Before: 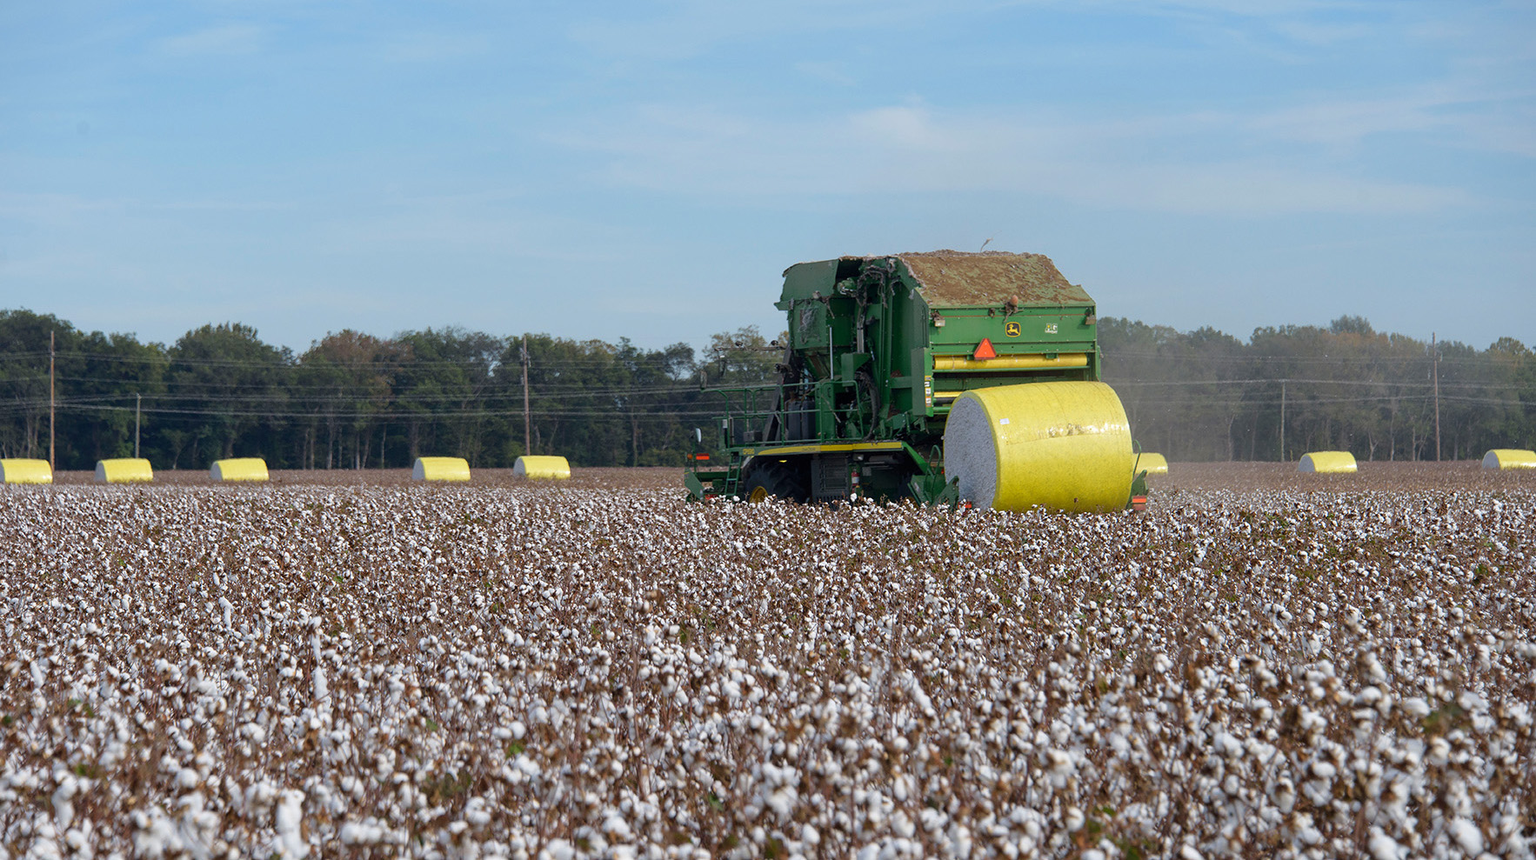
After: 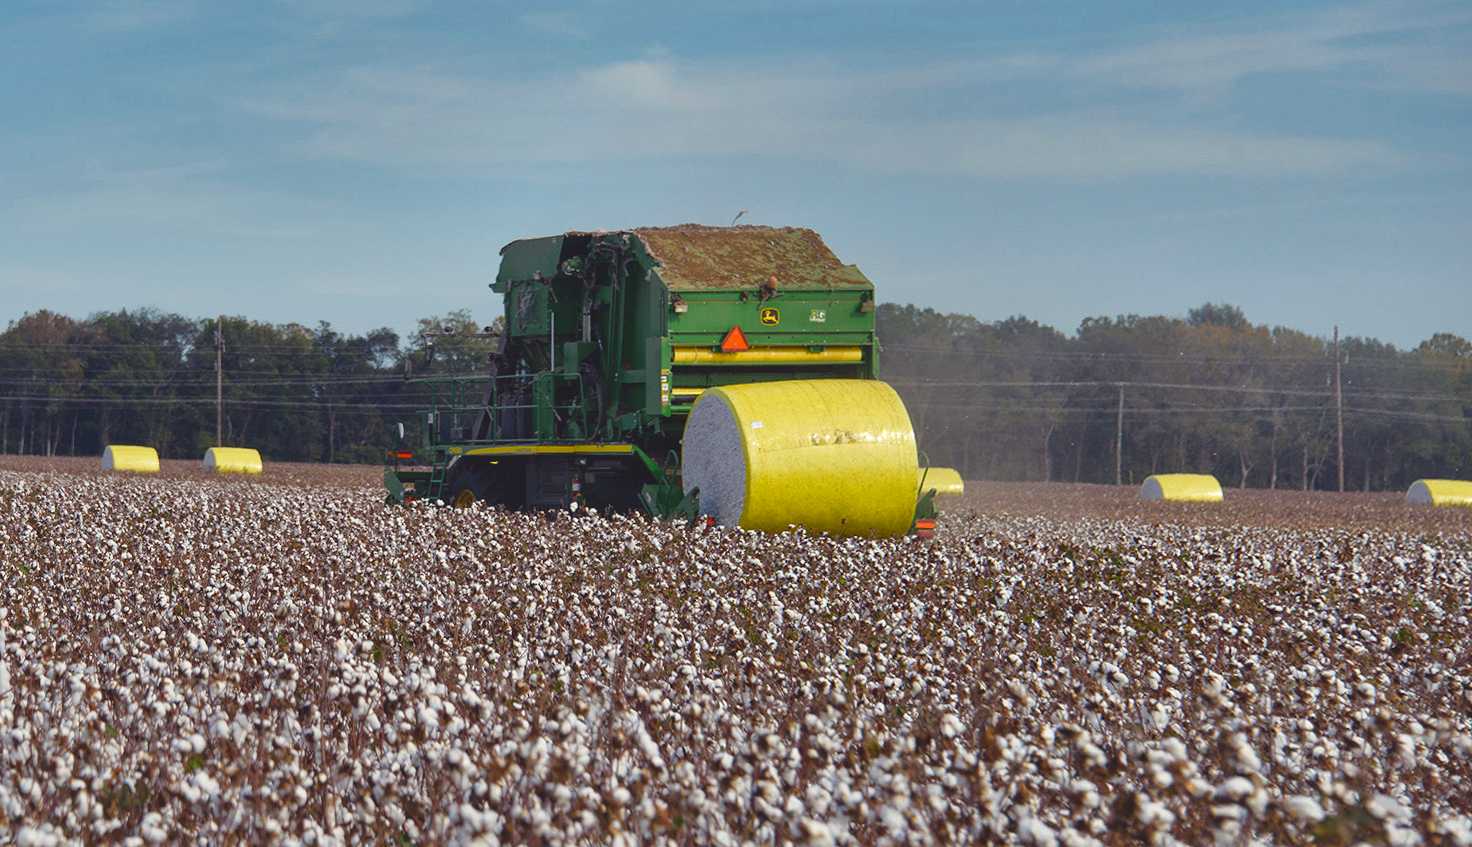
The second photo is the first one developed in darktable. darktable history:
rotate and perspective: rotation 1.69°, lens shift (vertical) -0.023, lens shift (horizontal) -0.291, crop left 0.025, crop right 0.988, crop top 0.092, crop bottom 0.842
grain: coarseness 0.81 ISO, strength 1.34%, mid-tones bias 0%
shadows and highlights: radius 108.52, shadows 44.07, highlights -67.8, low approximation 0.01, soften with gaussian
crop and rotate: left 14.584%
color balance rgb: shadows lift › luminance -21.66%, shadows lift › chroma 6.57%, shadows lift › hue 270°, power › chroma 0.68%, power › hue 60°, highlights gain › luminance 6.08%, highlights gain › chroma 1.33%, highlights gain › hue 90°, global offset › luminance -0.87%, perceptual saturation grading › global saturation 26.86%, perceptual saturation grading › highlights -28.39%, perceptual saturation grading › mid-tones 15.22%, perceptual saturation grading › shadows 33.98%, perceptual brilliance grading › highlights 10%, perceptual brilliance grading › mid-tones 5%
local contrast: mode bilateral grid, contrast 20, coarseness 50, detail 120%, midtone range 0.2
exposure: black level correction -0.036, exposure -0.497 EV, compensate highlight preservation false
